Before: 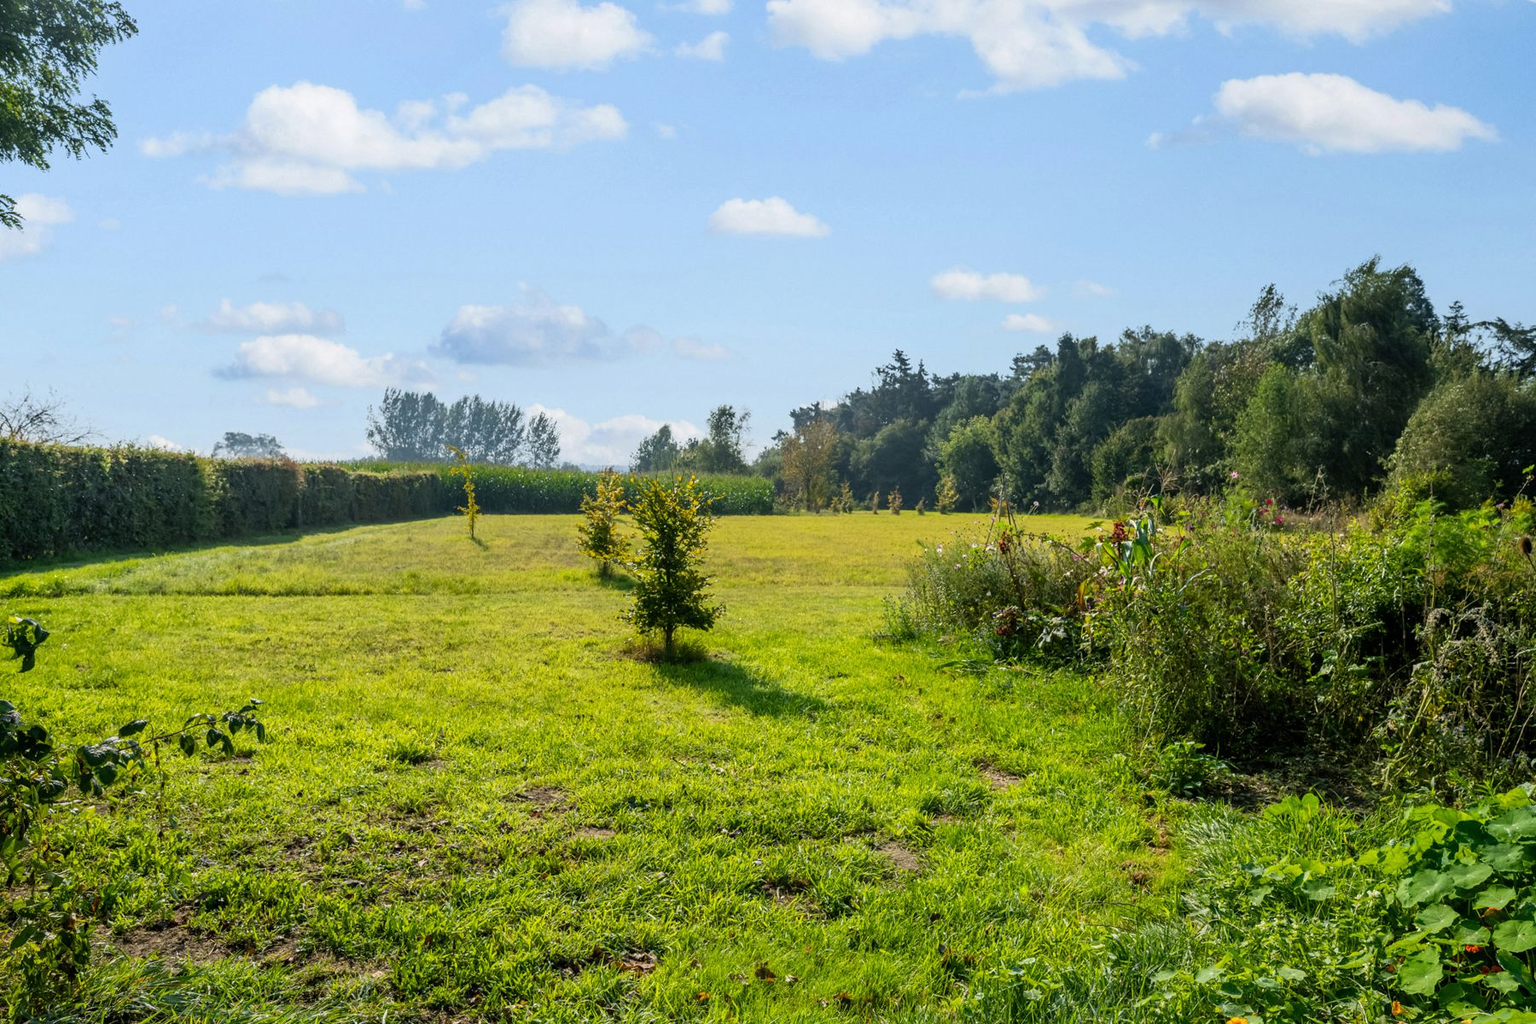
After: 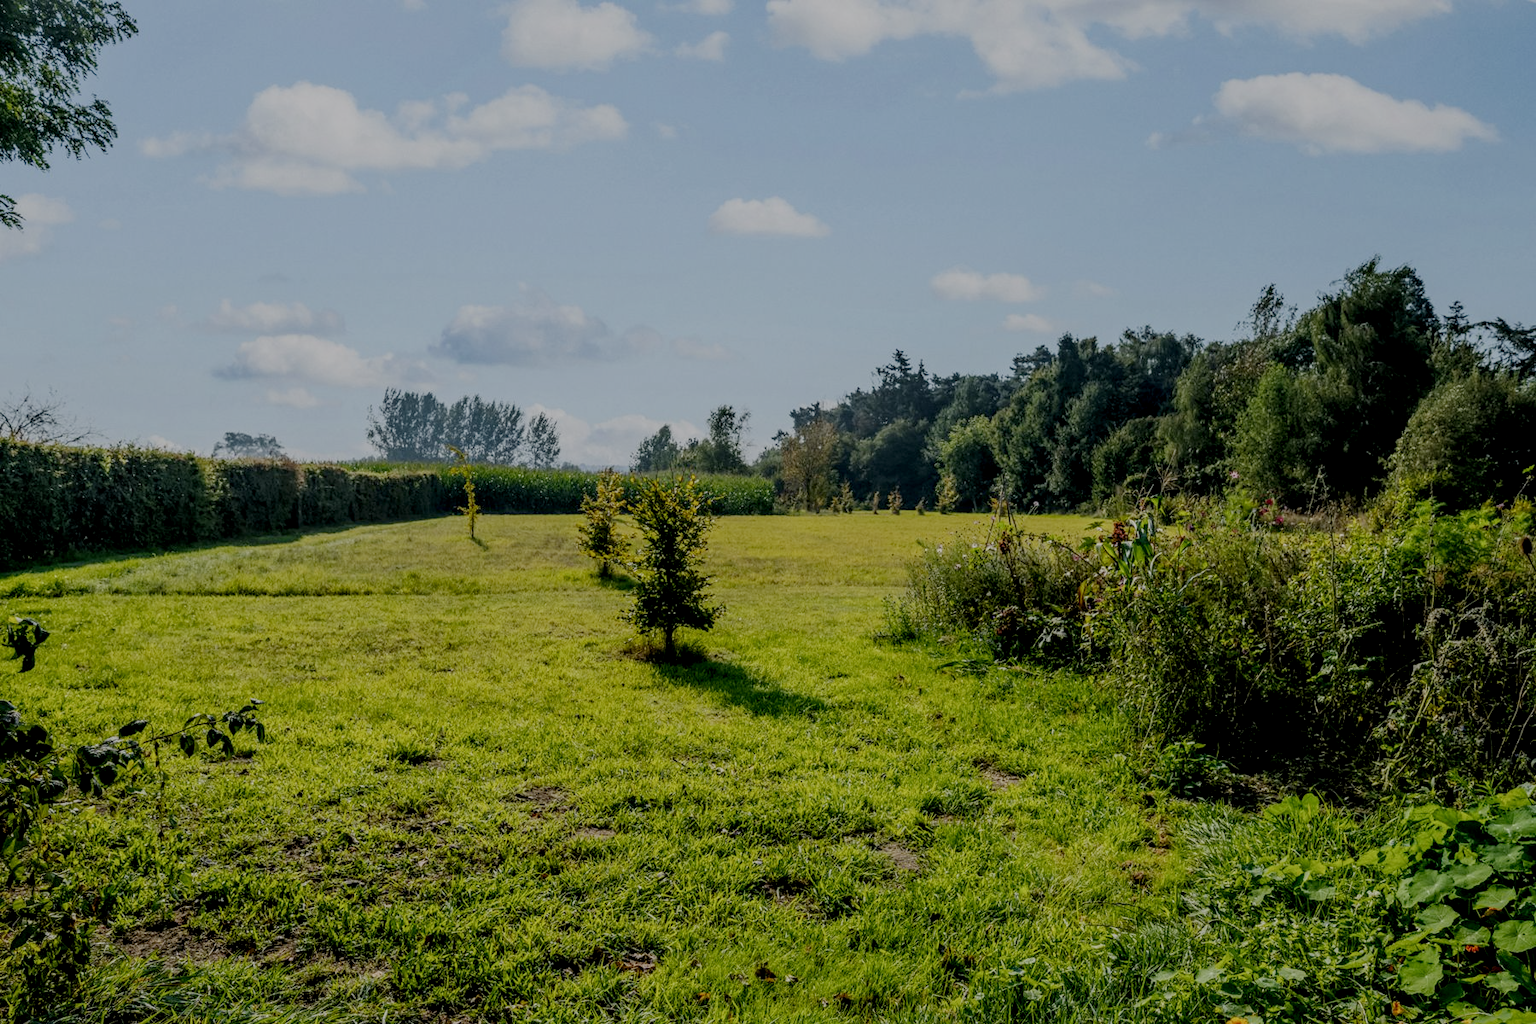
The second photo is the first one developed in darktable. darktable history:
contrast brightness saturation: saturation -0.1
filmic rgb: middle gray luminance 30%, black relative exposure -9 EV, white relative exposure 7 EV, threshold 6 EV, target black luminance 0%, hardness 2.94, latitude 2.04%, contrast 0.963, highlights saturation mix 5%, shadows ↔ highlights balance 12.16%, add noise in highlights 0, preserve chrominance no, color science v3 (2019), use custom middle-gray values true, iterations of high-quality reconstruction 0, contrast in highlights soft, enable highlight reconstruction true
local contrast: on, module defaults
